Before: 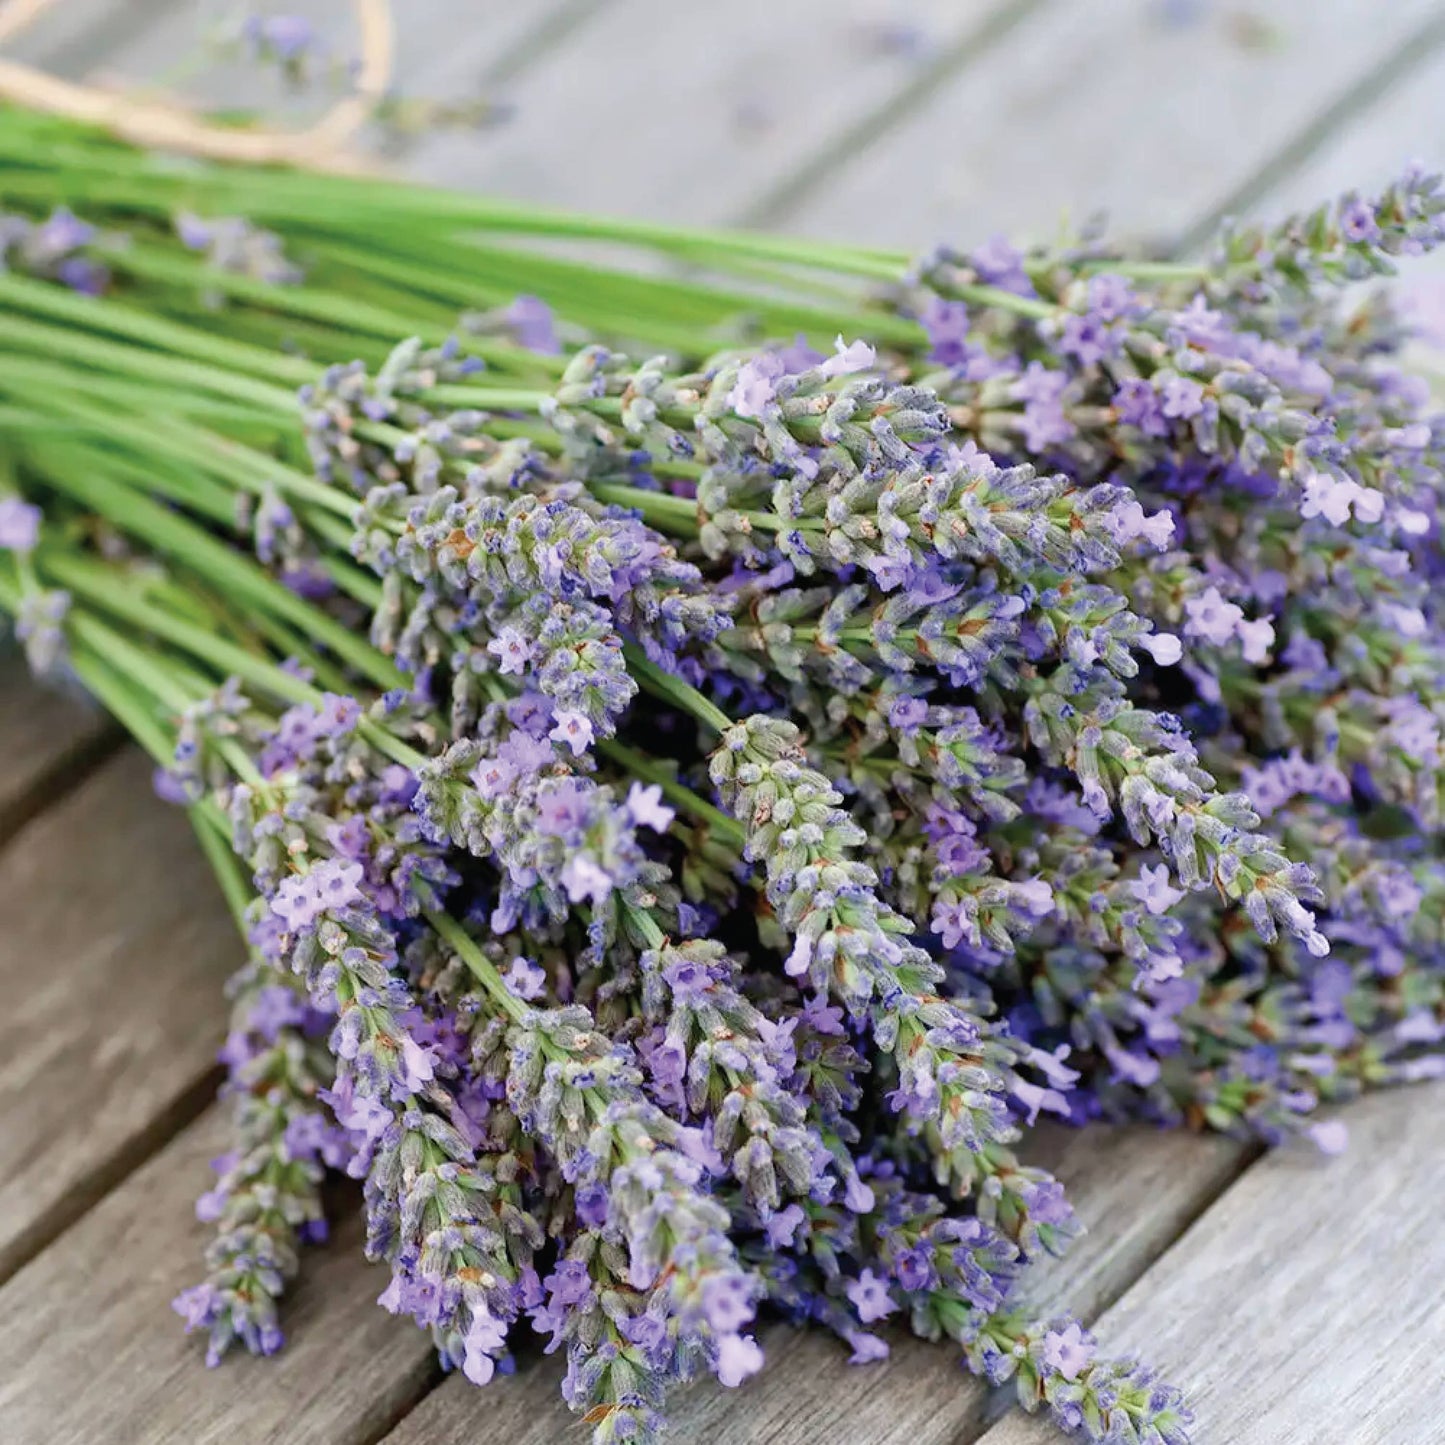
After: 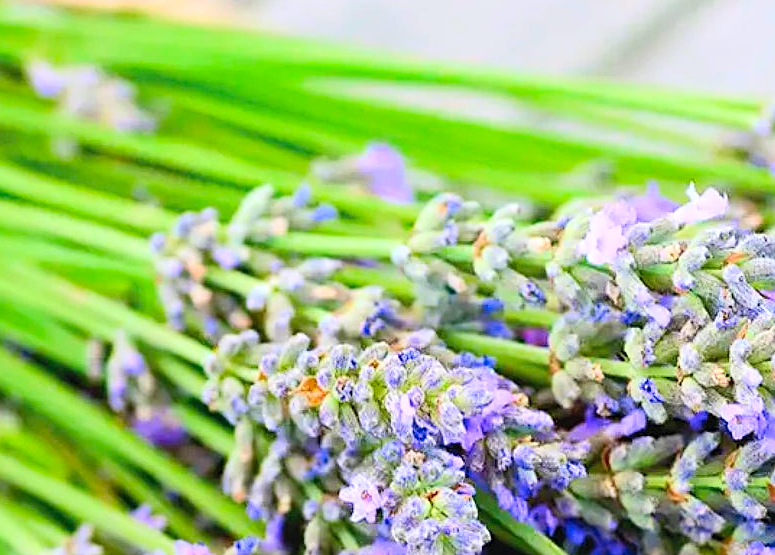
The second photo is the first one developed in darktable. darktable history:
sharpen: on, module defaults
crop: left 10.299%, top 10.529%, right 36.046%, bottom 50.997%
exposure: exposure 0.201 EV, compensate exposure bias true, compensate highlight preservation false
contrast brightness saturation: contrast 0.198, brightness 0.192, saturation 0.807
